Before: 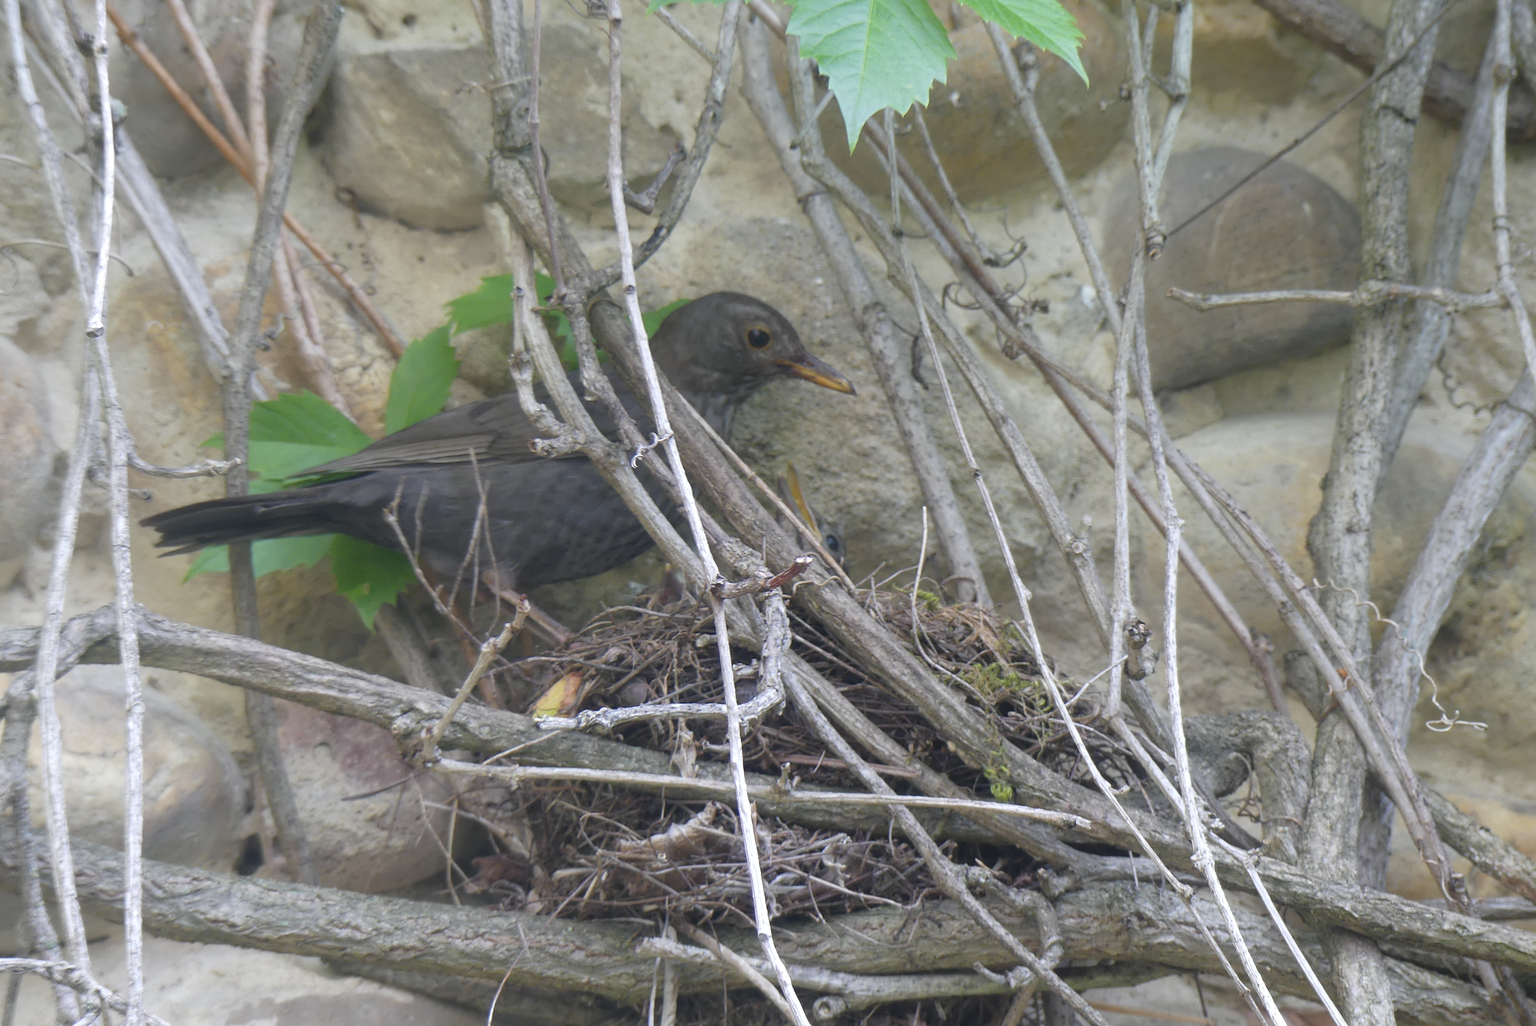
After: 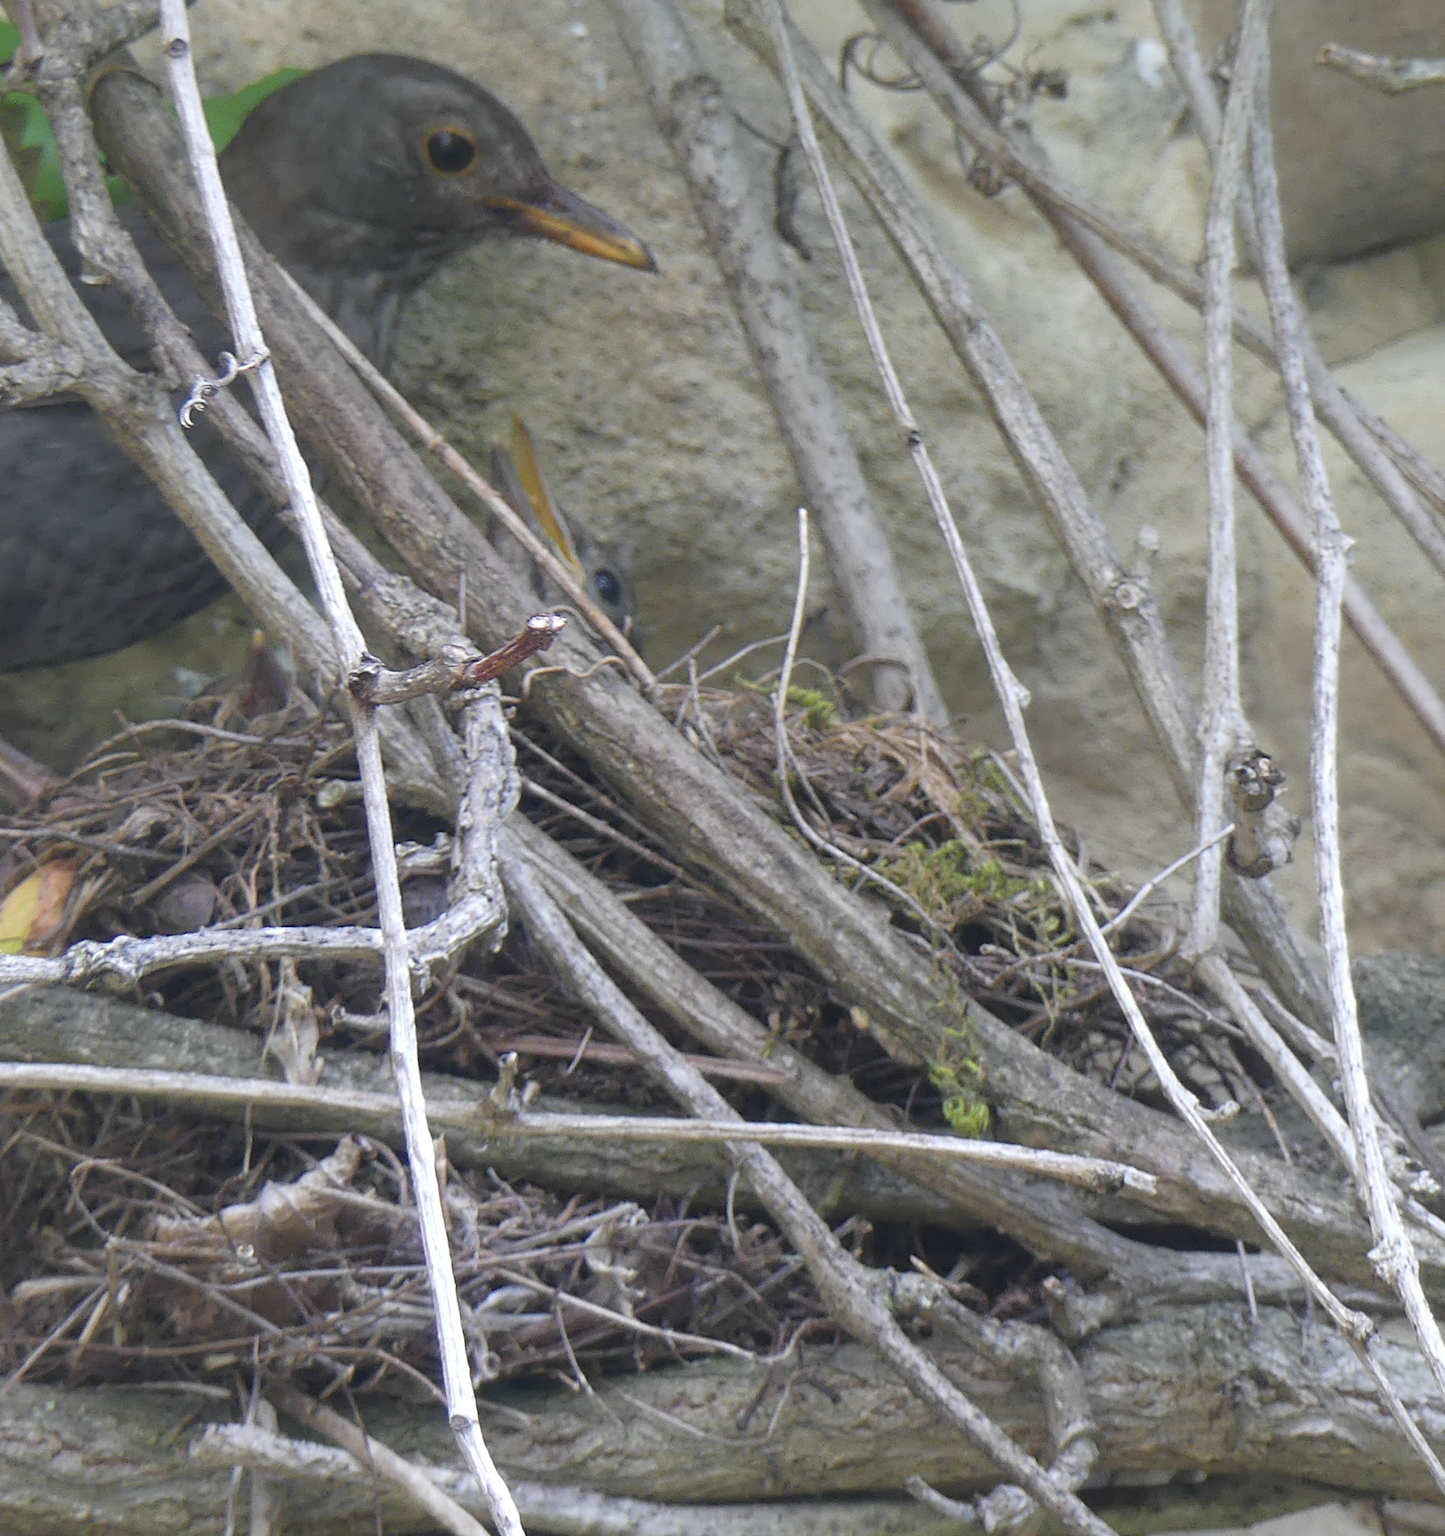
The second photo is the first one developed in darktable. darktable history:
crop: left 35.588%, top 26.026%, right 20.083%, bottom 3.444%
